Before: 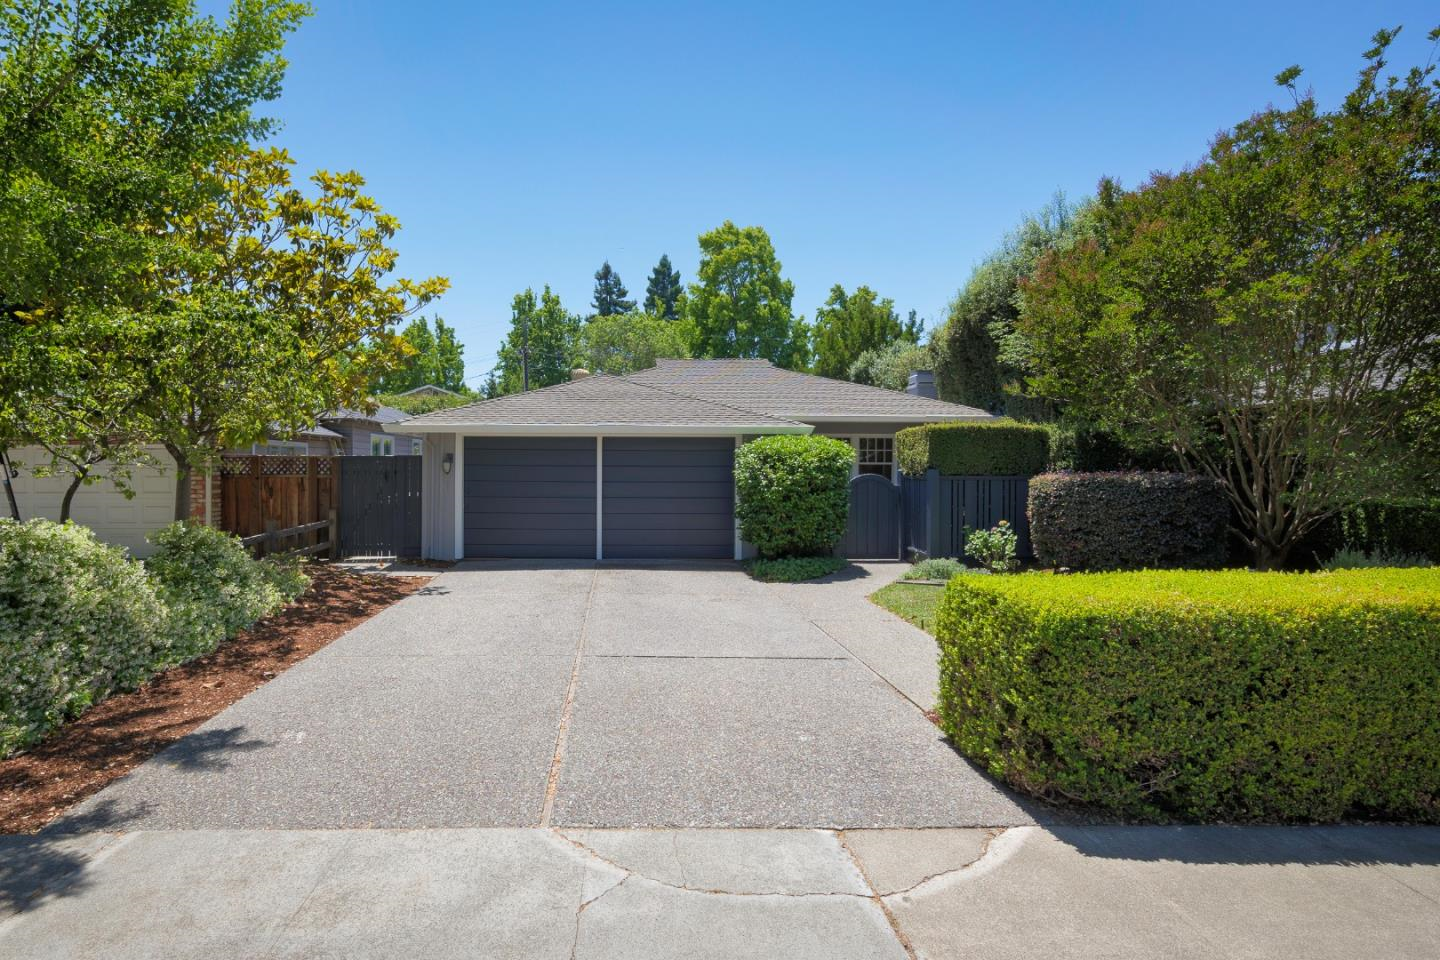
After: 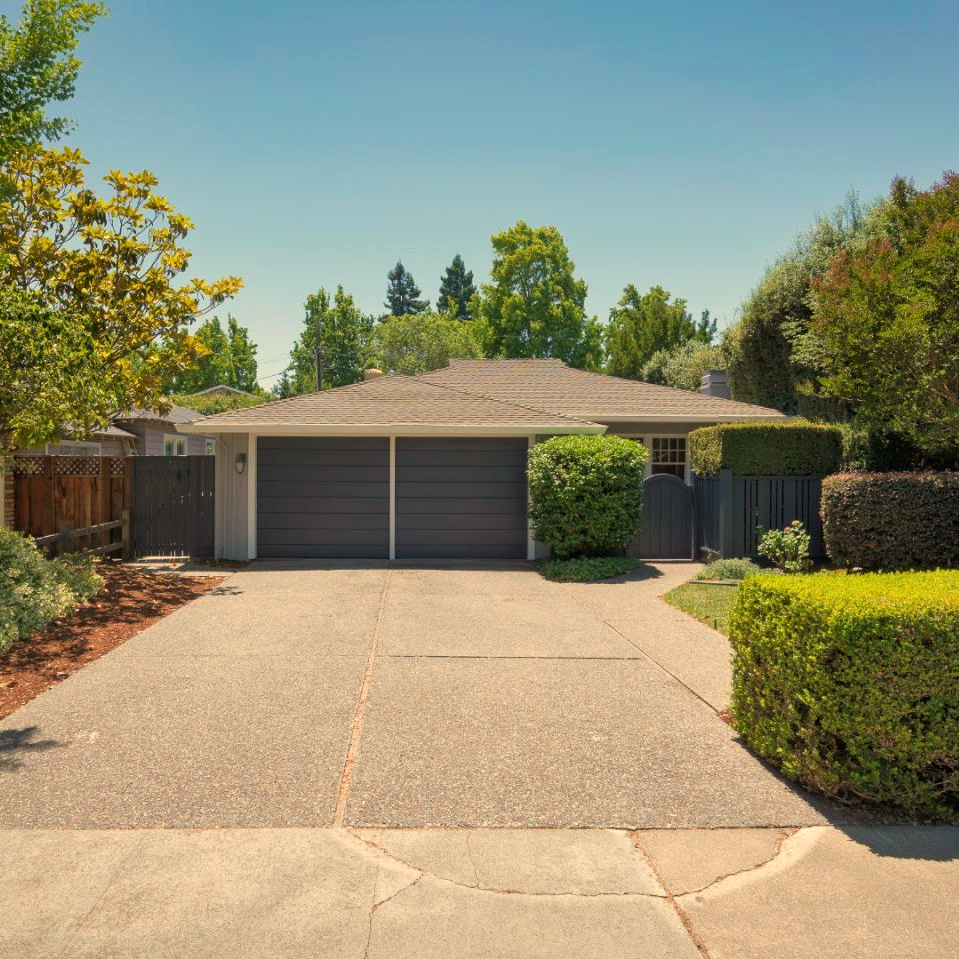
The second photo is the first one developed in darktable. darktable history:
crop and rotate: left 14.385%, right 18.948%
white balance: red 1.138, green 0.996, blue 0.812
